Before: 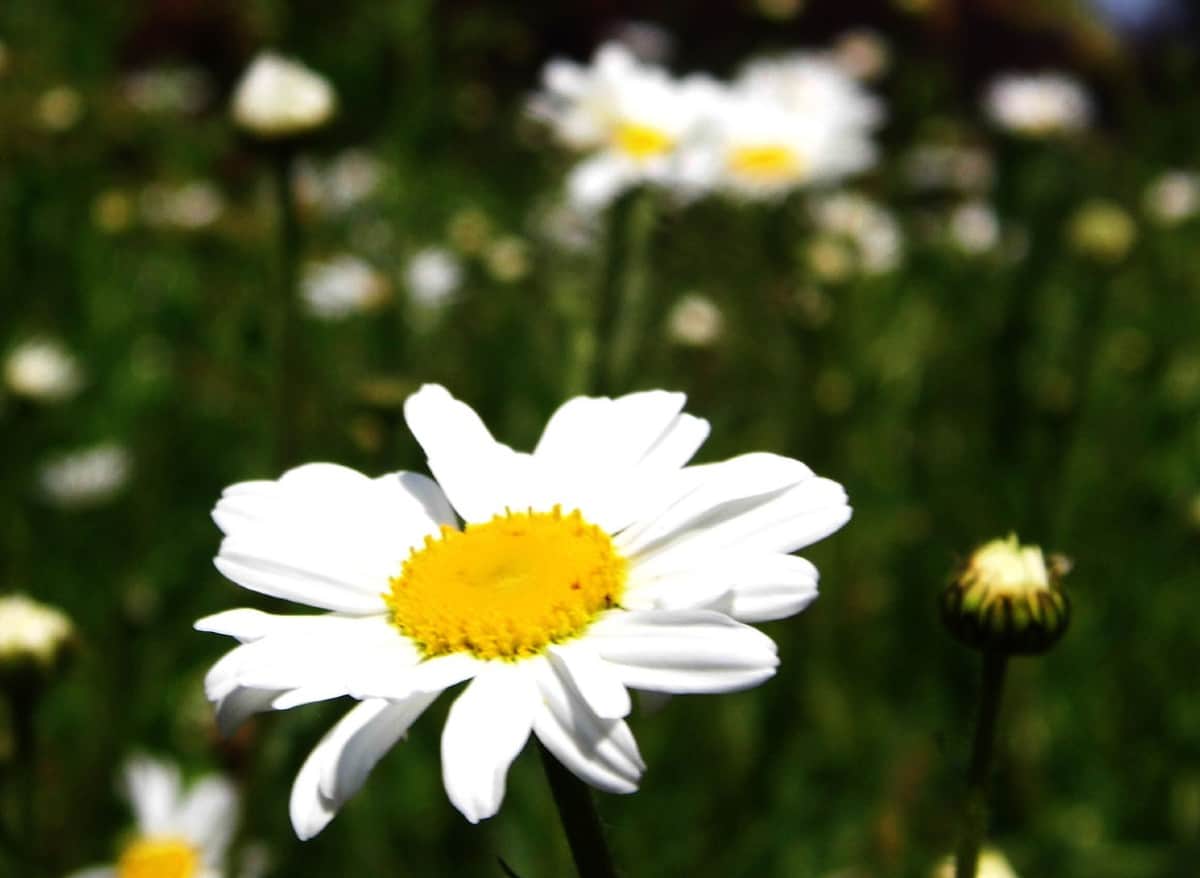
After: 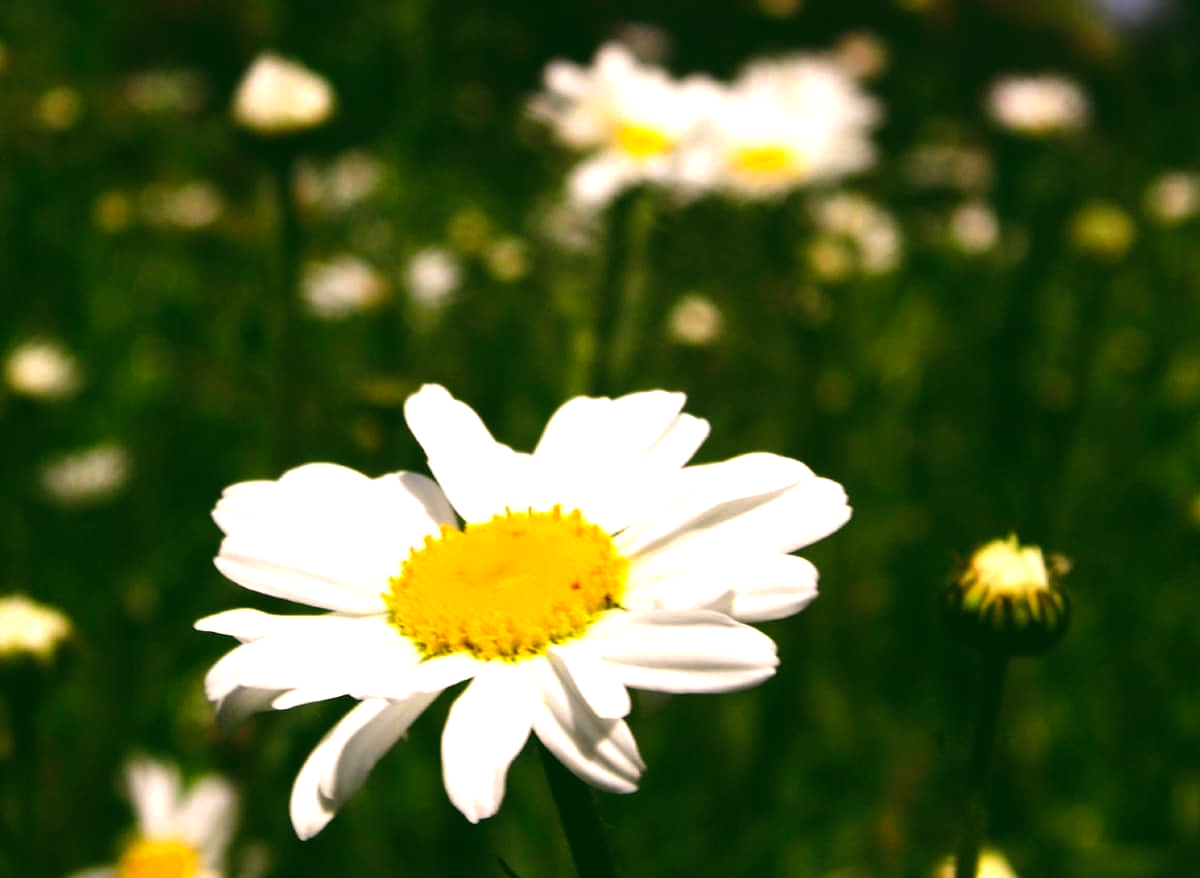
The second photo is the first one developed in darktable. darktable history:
color correction: highlights a* 8.98, highlights b* 15.09, shadows a* -0.49, shadows b* 26.52
color balance: lift [1.016, 0.983, 1, 1.017], gamma [0.958, 1, 1, 1], gain [0.981, 1.007, 0.993, 1.002], input saturation 118.26%, contrast 13.43%, contrast fulcrum 21.62%, output saturation 82.76%
